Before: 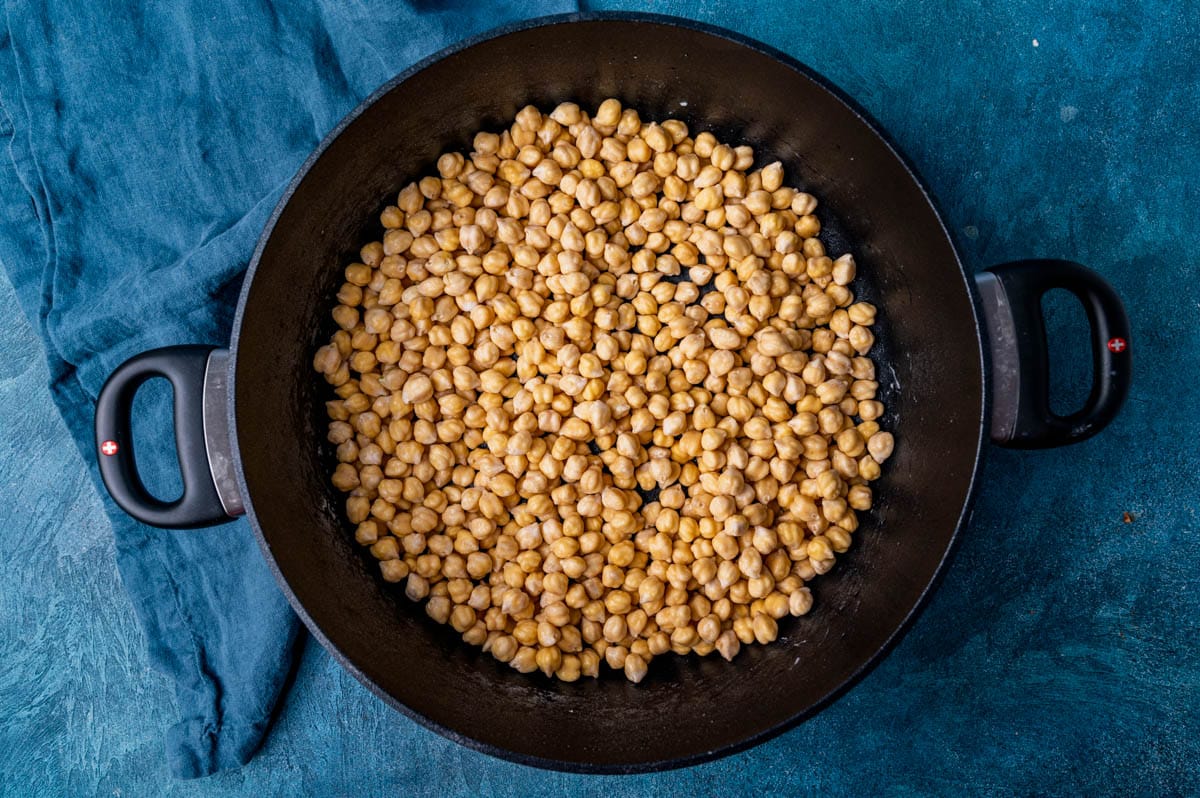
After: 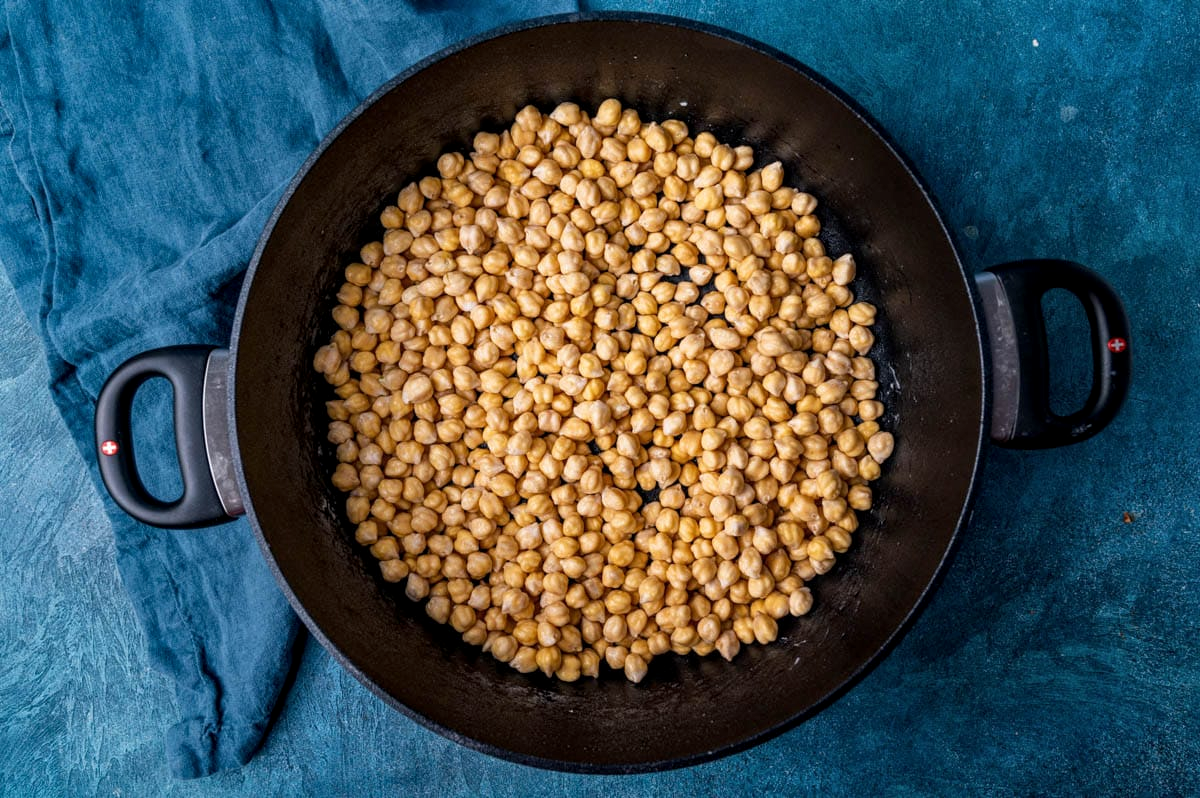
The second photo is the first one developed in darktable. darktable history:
local contrast: highlights 106%, shadows 97%, detail 119%, midtone range 0.2
